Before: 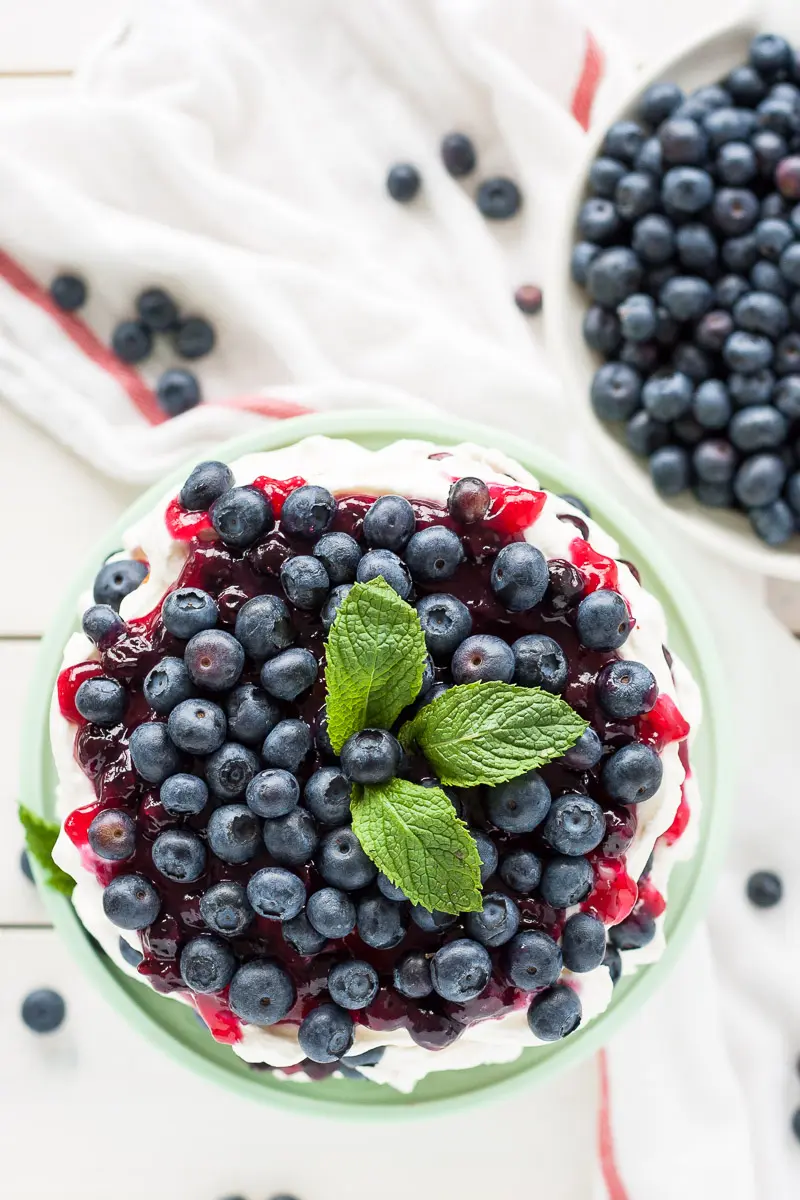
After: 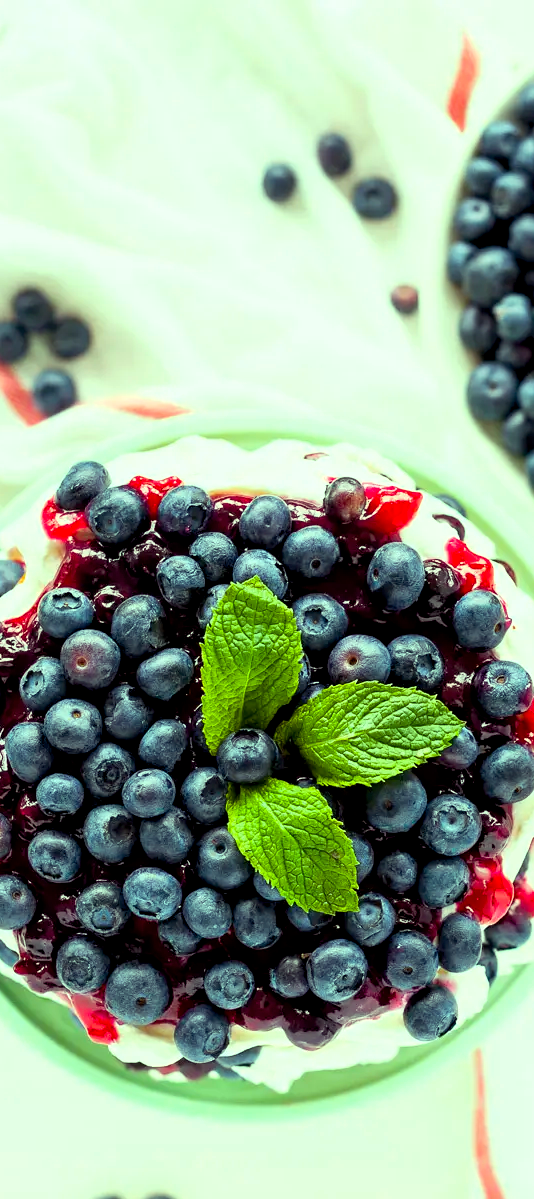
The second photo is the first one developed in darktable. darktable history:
exposure: black level correction 0.007, exposure 0.097 EV, compensate highlight preservation false
crop and rotate: left 15.511%, right 17.687%
color balance rgb: shadows lift › luminance -9.319%, highlights gain › luminance 15.313%, highlights gain › chroma 7.098%, highlights gain › hue 123.91°, perceptual saturation grading › global saturation 35.57%
